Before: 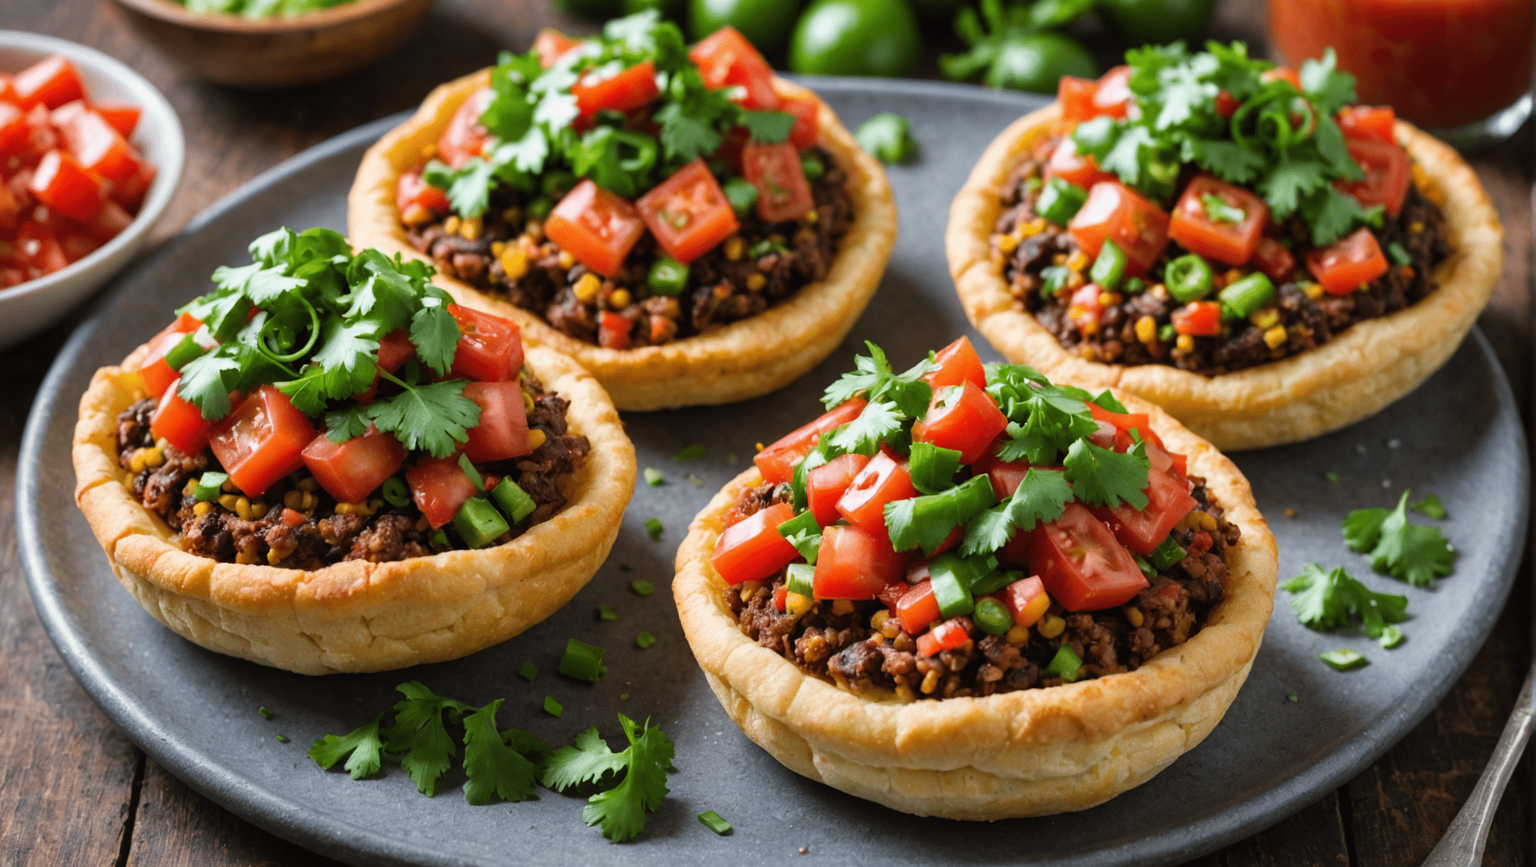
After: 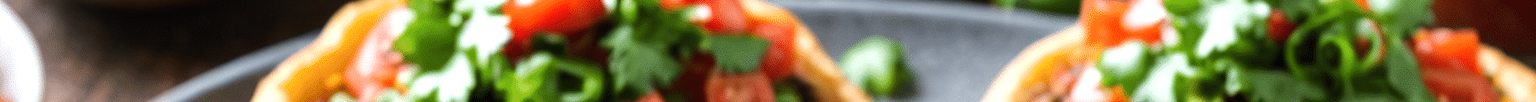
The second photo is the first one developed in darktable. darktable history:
tone equalizer: -8 EV -0.417 EV, -7 EV -0.389 EV, -6 EV -0.333 EV, -5 EV -0.222 EV, -3 EV 0.222 EV, -2 EV 0.333 EV, -1 EV 0.389 EV, +0 EV 0.417 EV, edges refinement/feathering 500, mask exposure compensation -1.25 EV, preserve details no
crop and rotate: left 9.644%, top 9.491%, right 6.021%, bottom 80.509%
